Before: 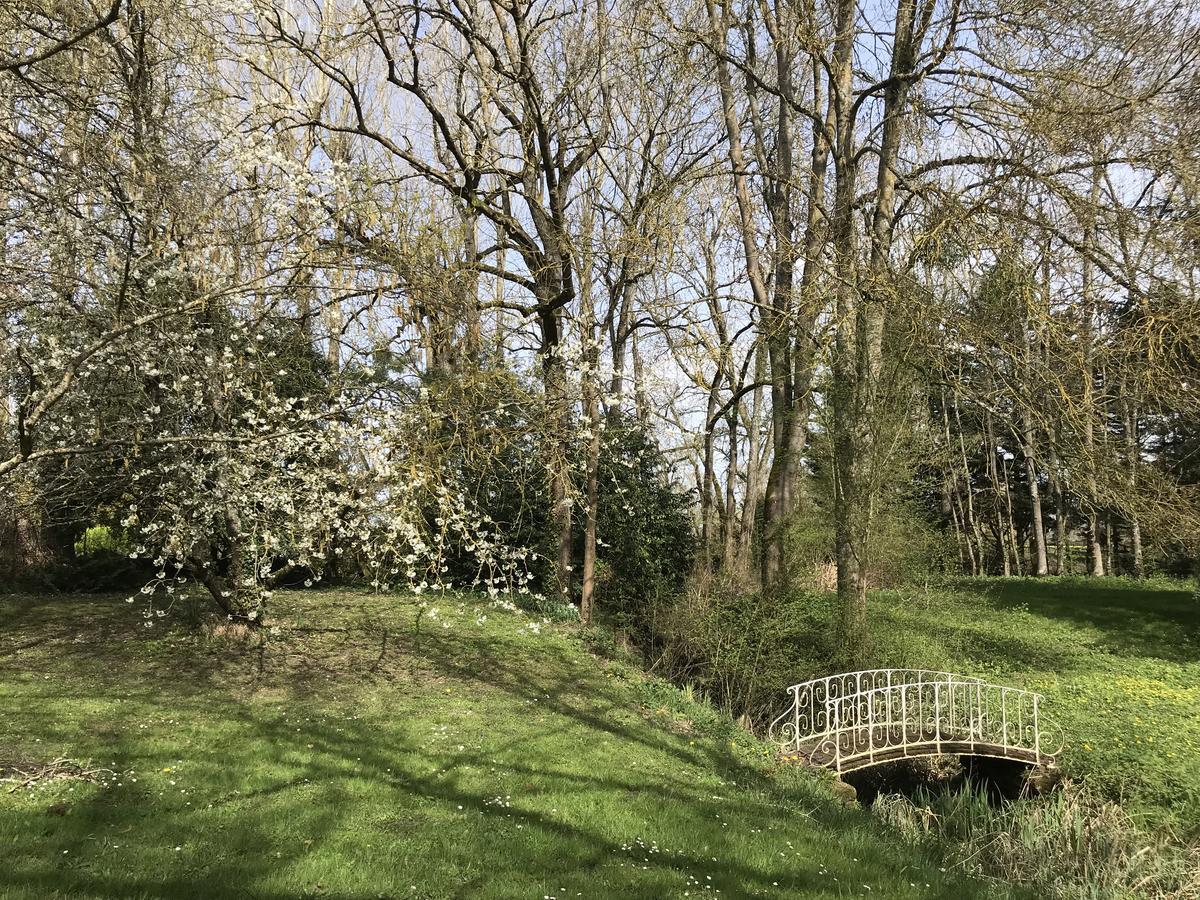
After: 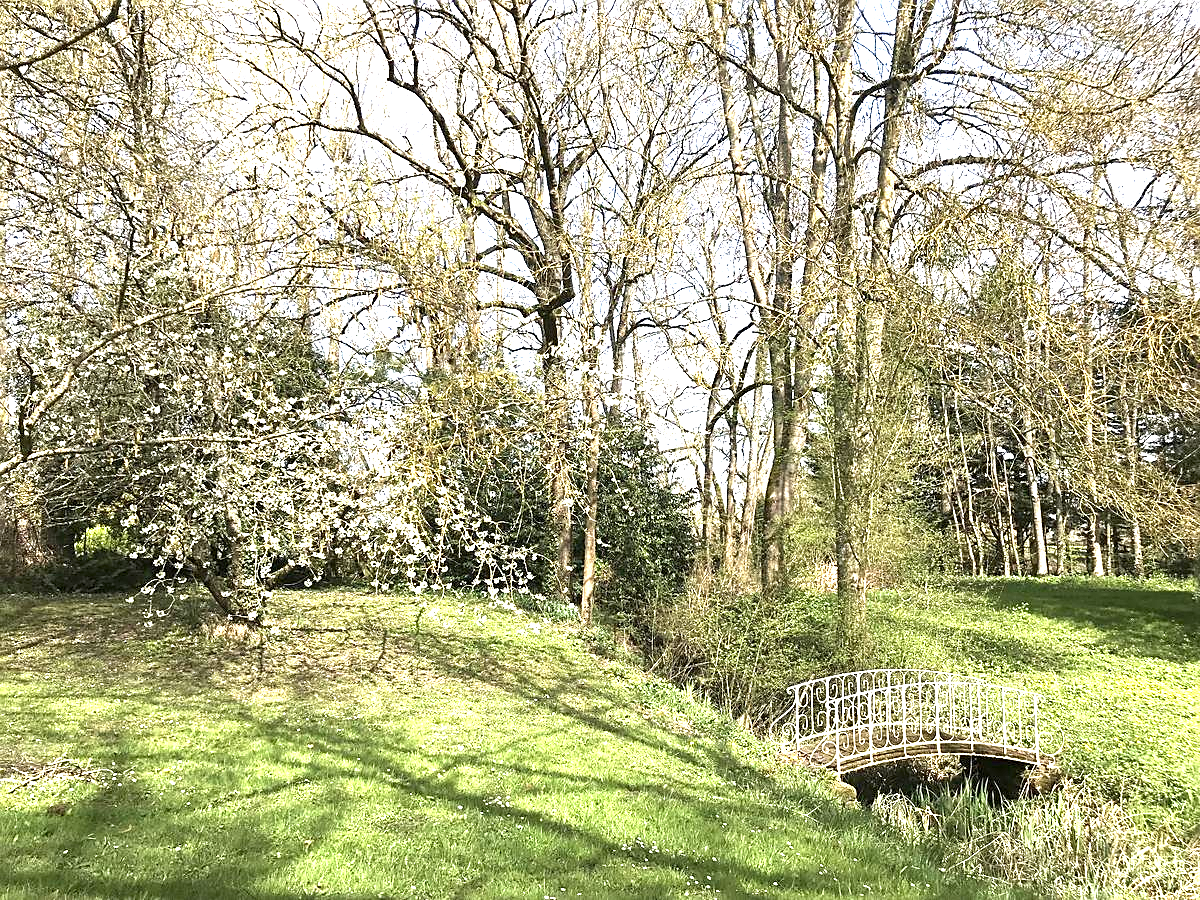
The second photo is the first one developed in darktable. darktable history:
sharpen: on, module defaults
exposure: black level correction 0.001, exposure 1.72 EV, compensate highlight preservation false
